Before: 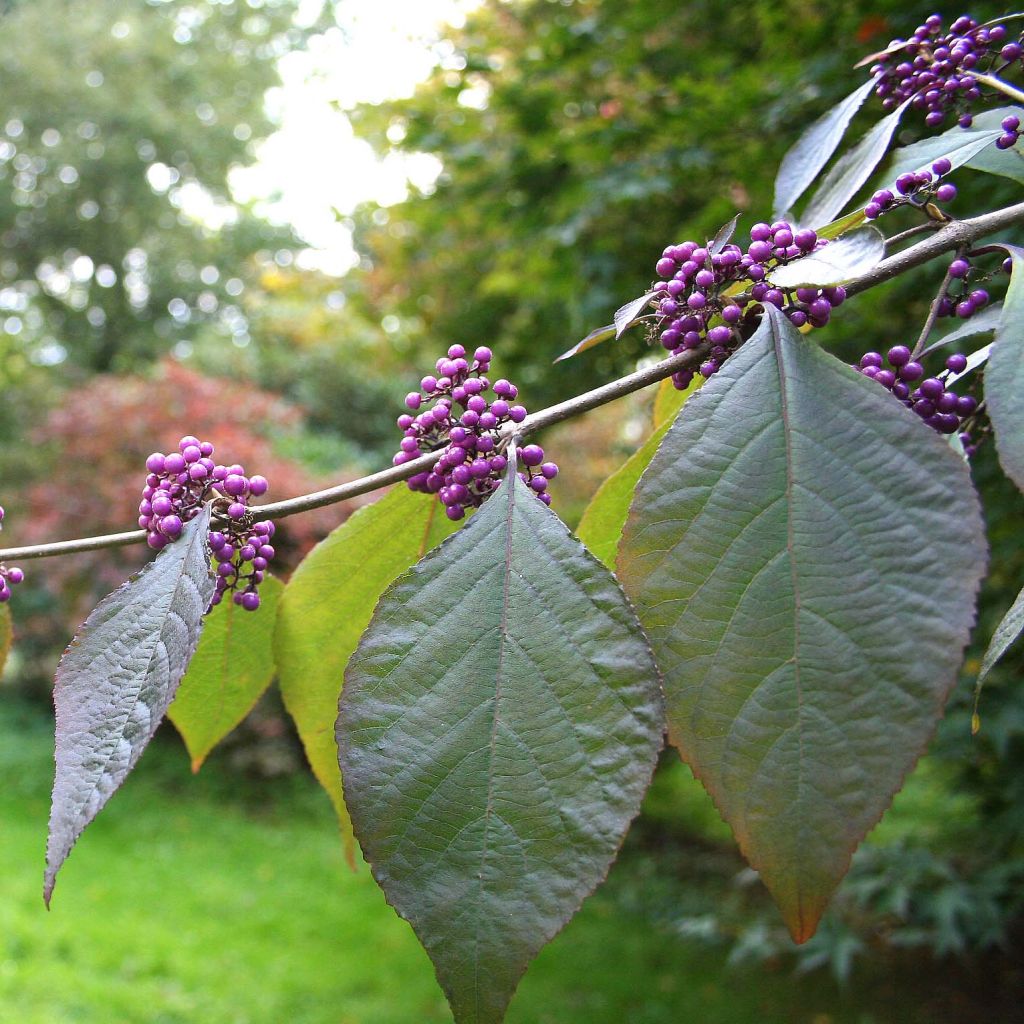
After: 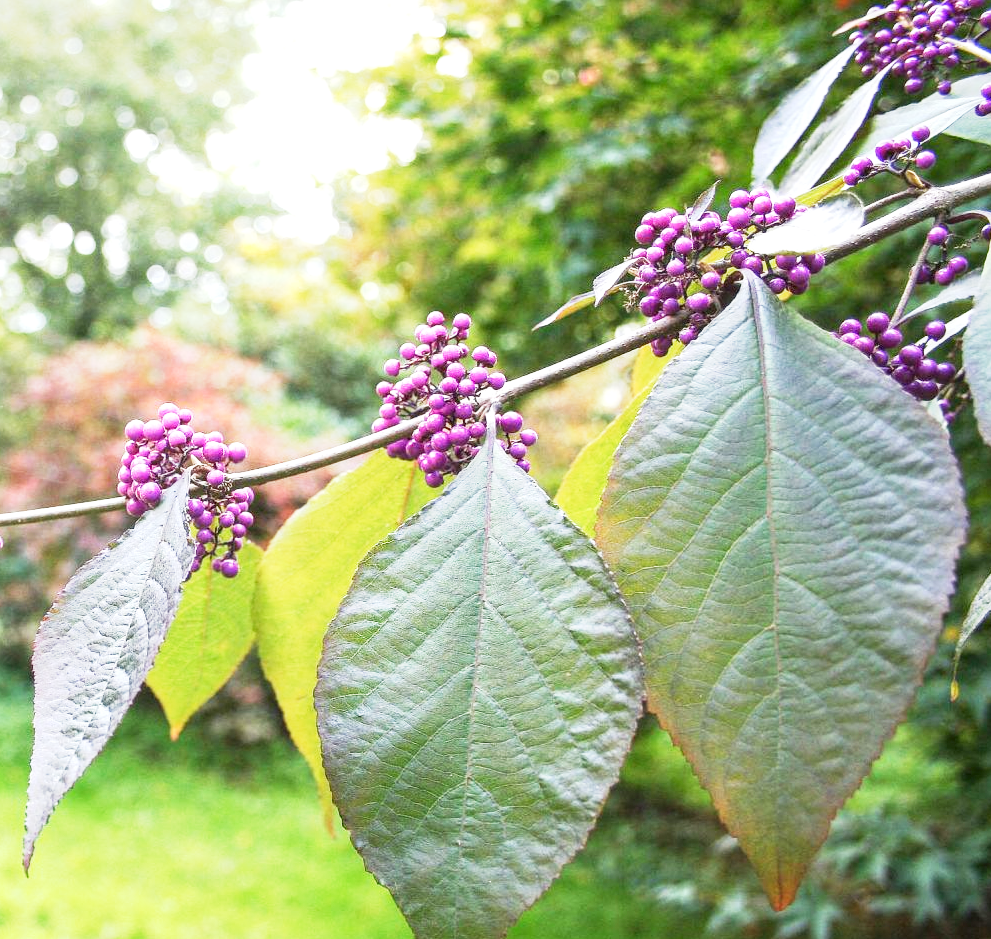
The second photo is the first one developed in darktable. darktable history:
base curve: curves: ch0 [(0, 0) (0.088, 0.125) (0.176, 0.251) (0.354, 0.501) (0.613, 0.749) (1, 0.877)], preserve colors none
crop: left 2.082%, top 3.279%, right 1.133%, bottom 4.958%
local contrast: on, module defaults
exposure: exposure 0.915 EV, compensate highlight preservation false
